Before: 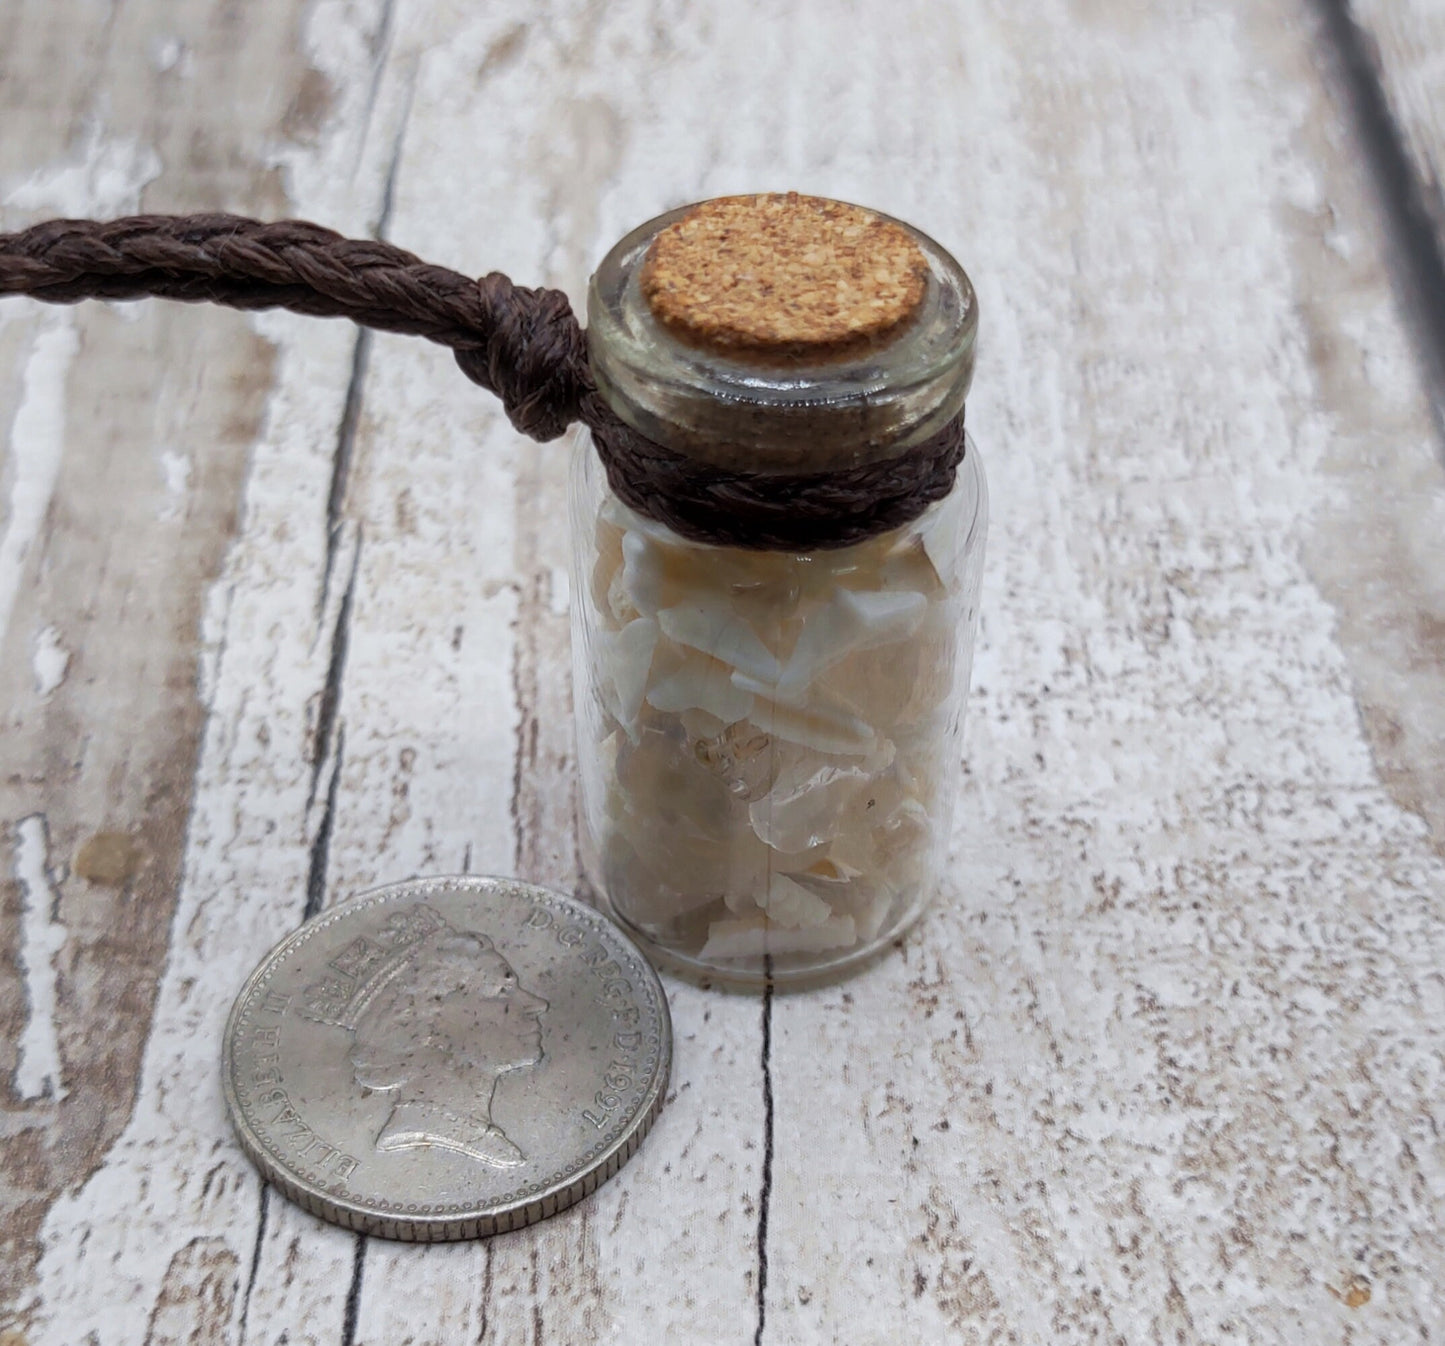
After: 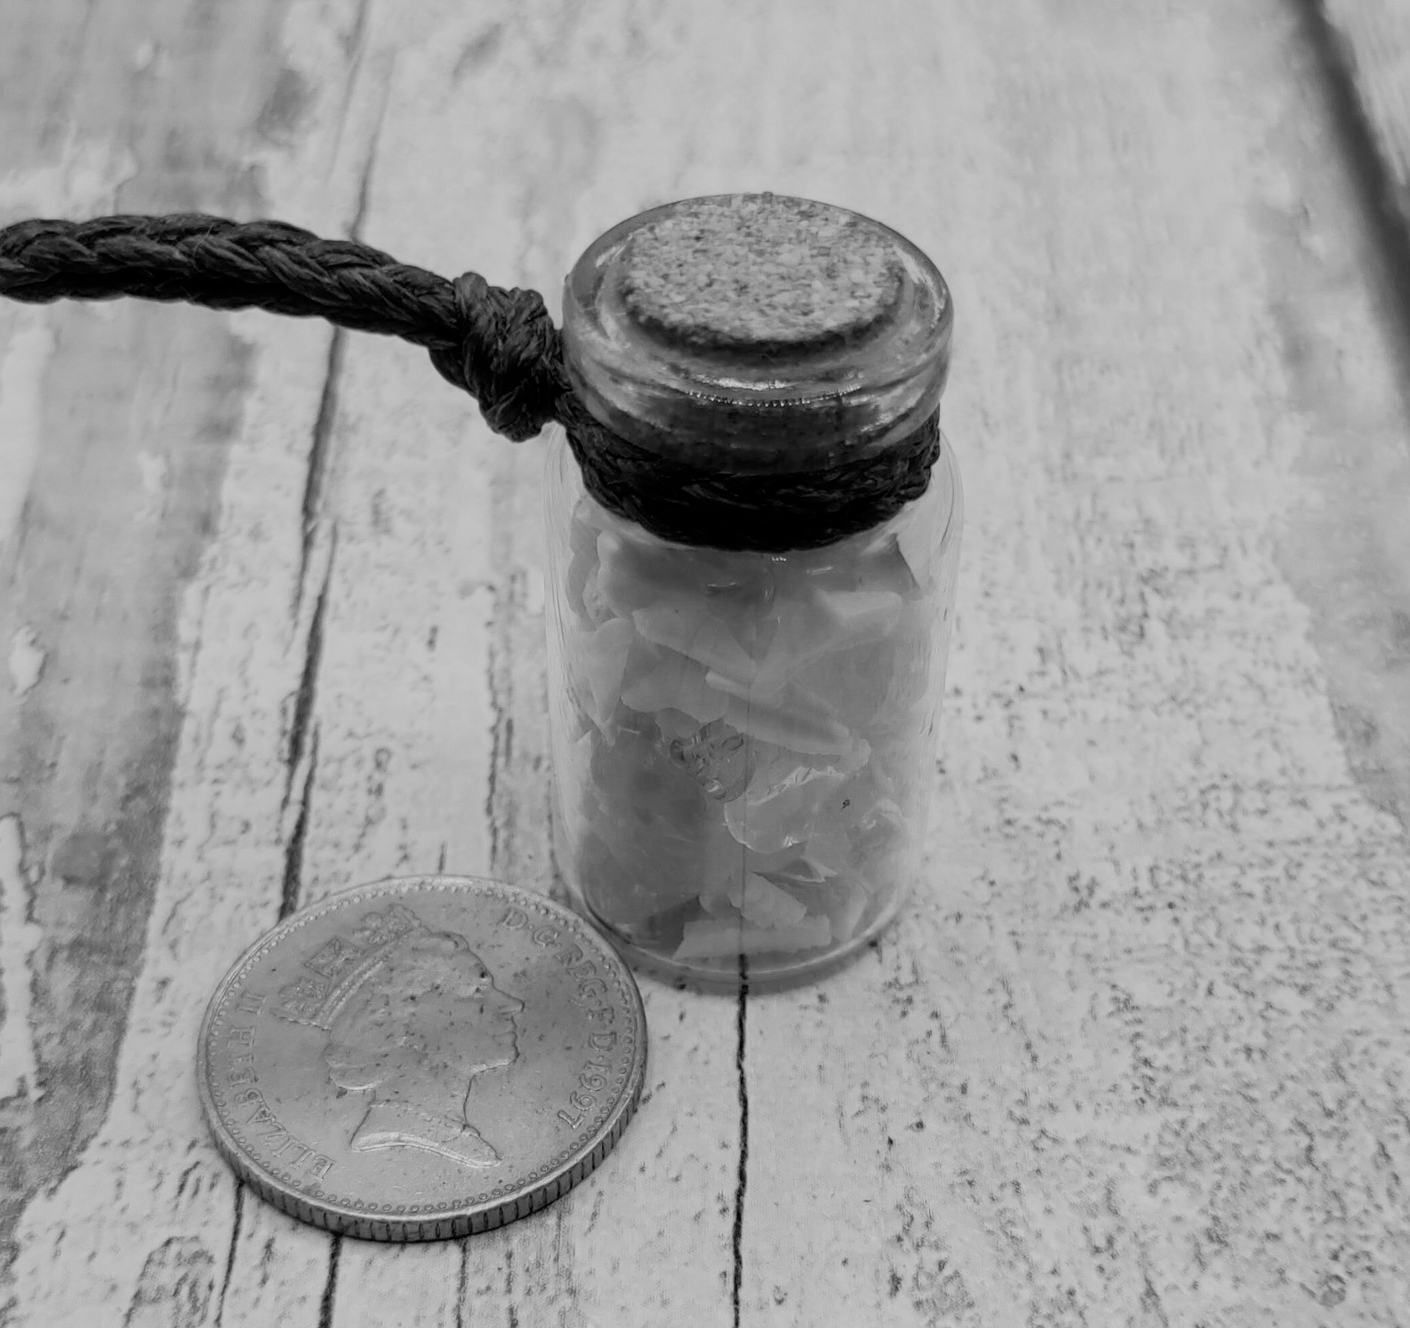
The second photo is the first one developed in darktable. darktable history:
filmic rgb: black relative exposure -7.65 EV, white relative exposure 4.56 EV, hardness 3.61
crop and rotate: left 1.774%, right 0.633%, bottom 1.28%
monochrome: on, module defaults
